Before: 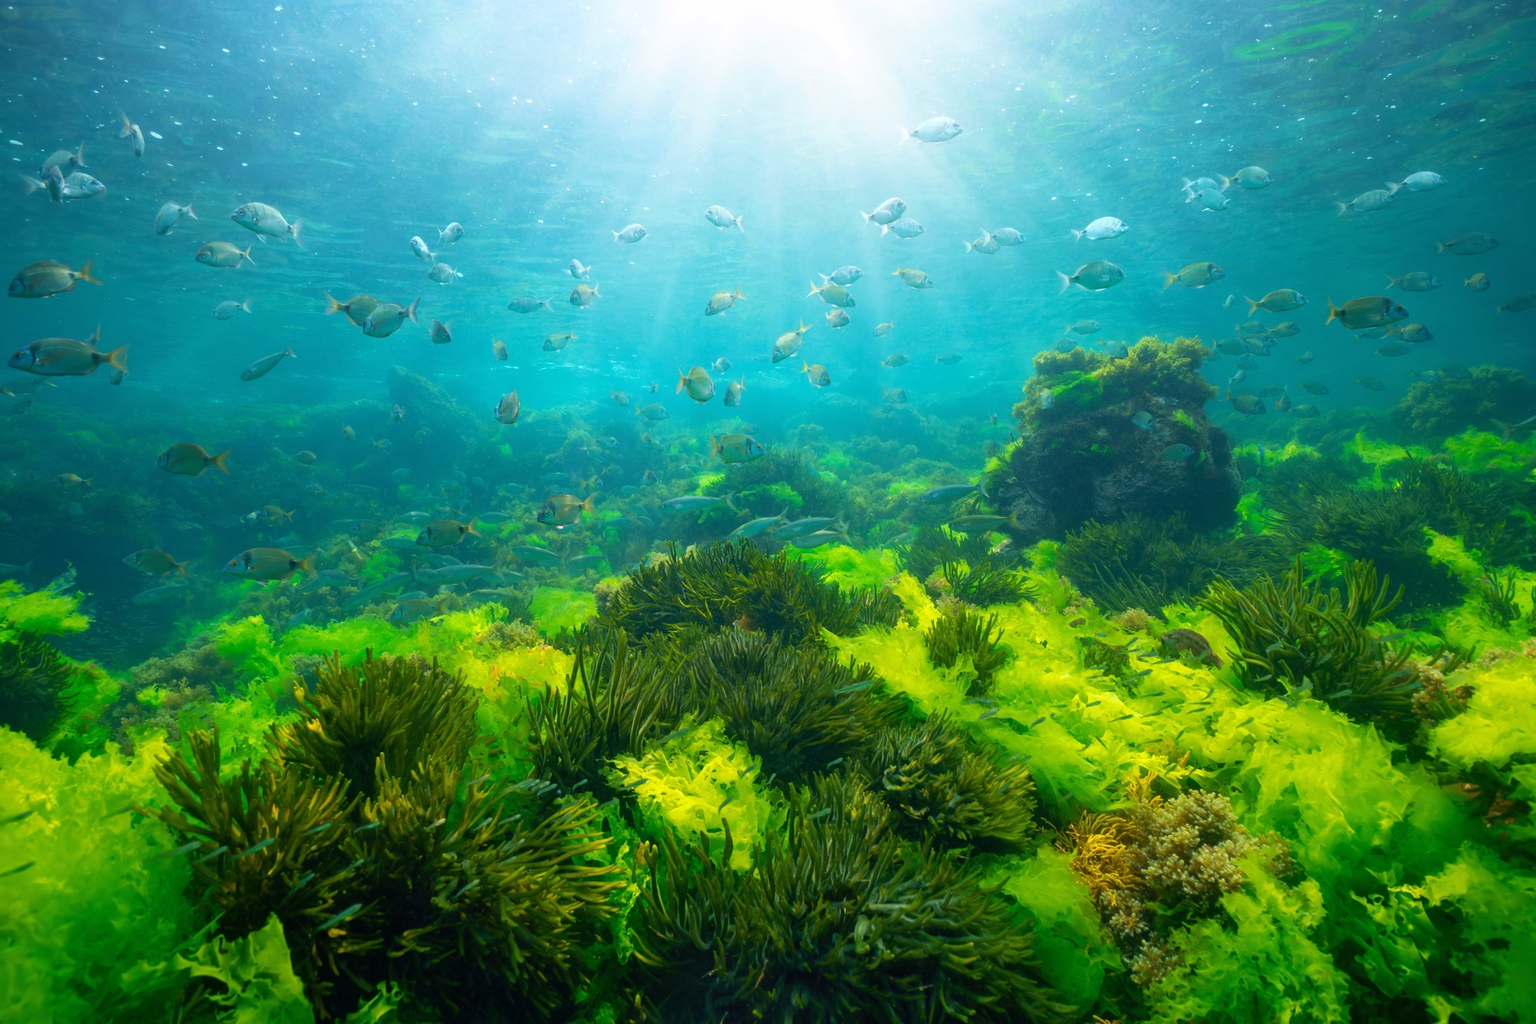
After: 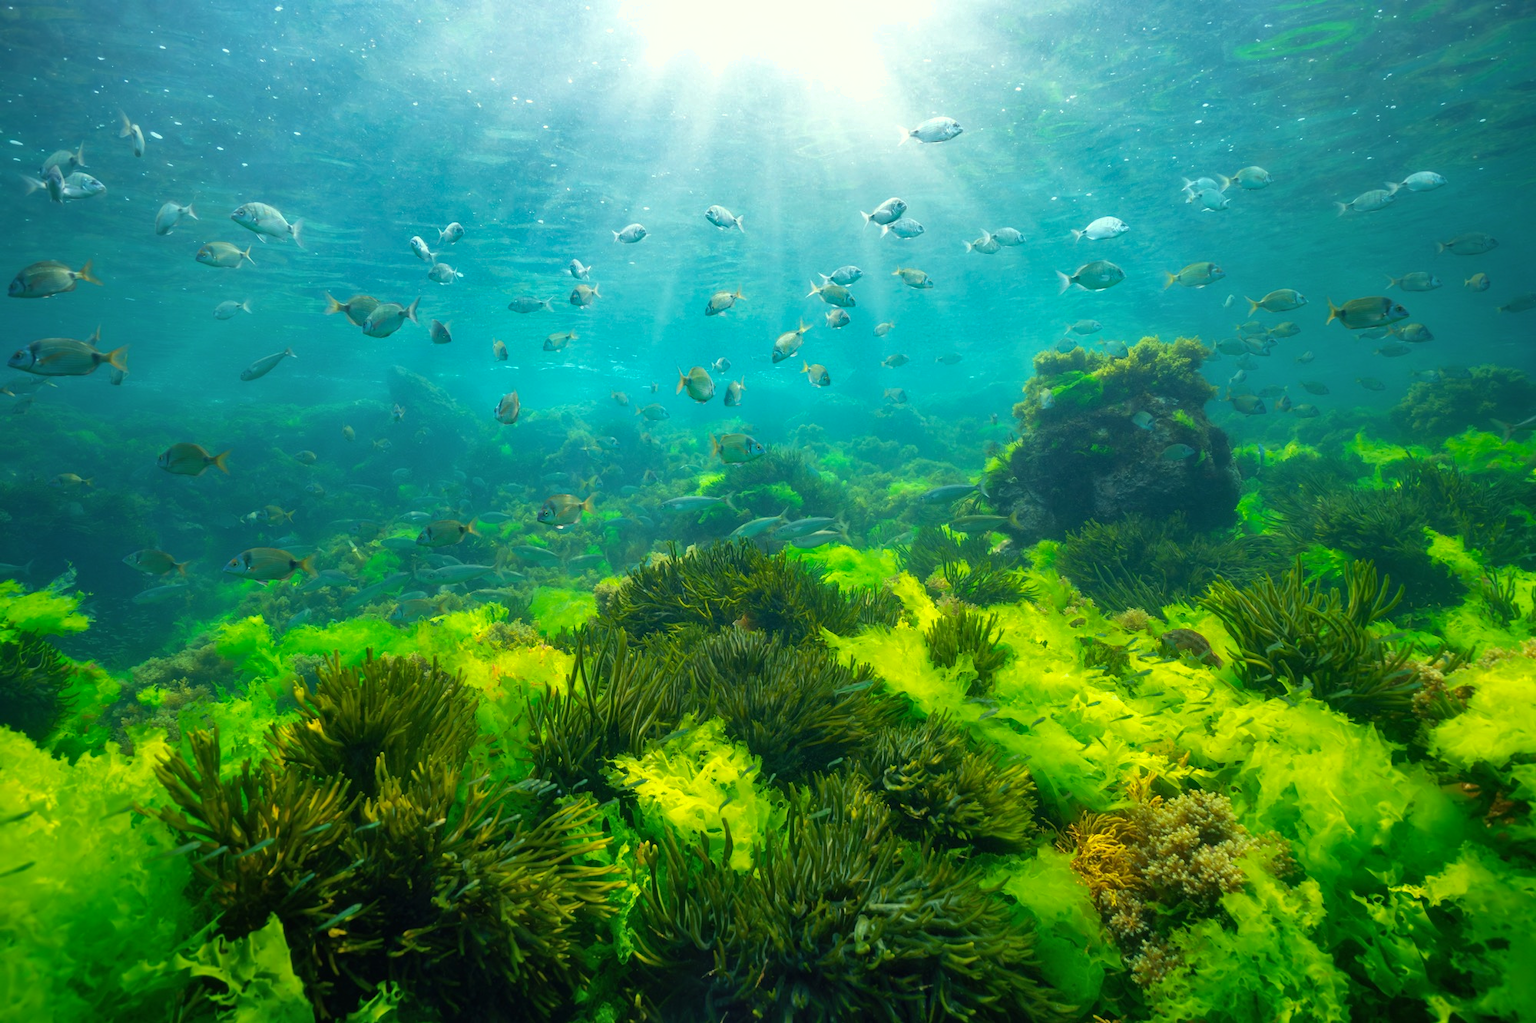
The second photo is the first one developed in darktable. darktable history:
shadows and highlights: radius 173.97, shadows 26.63, white point adjustment 2.99, highlights -68.75, soften with gaussian
color correction: highlights a* -4.27, highlights b* 7.23
